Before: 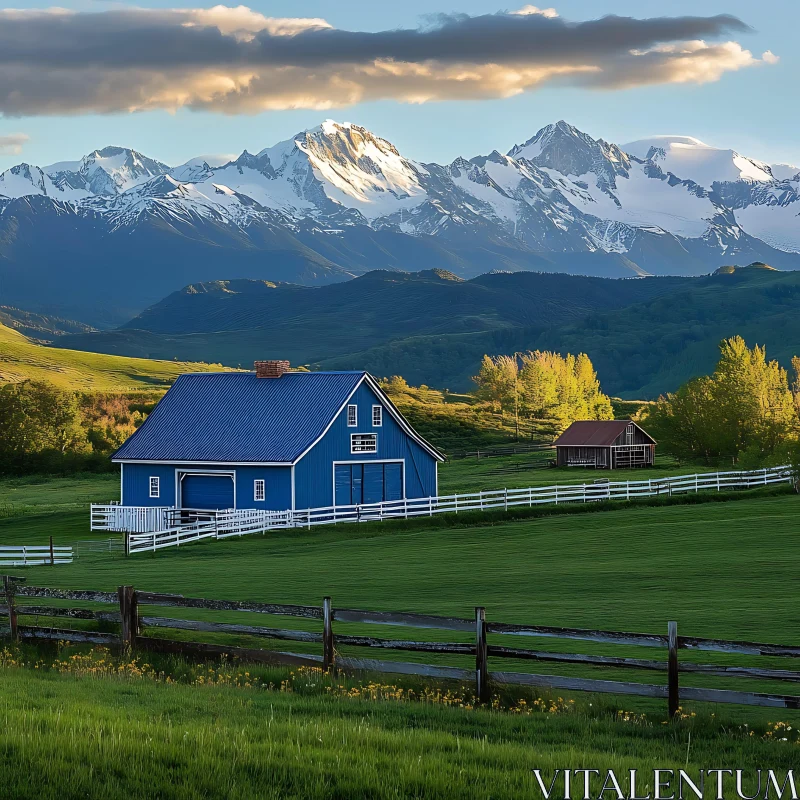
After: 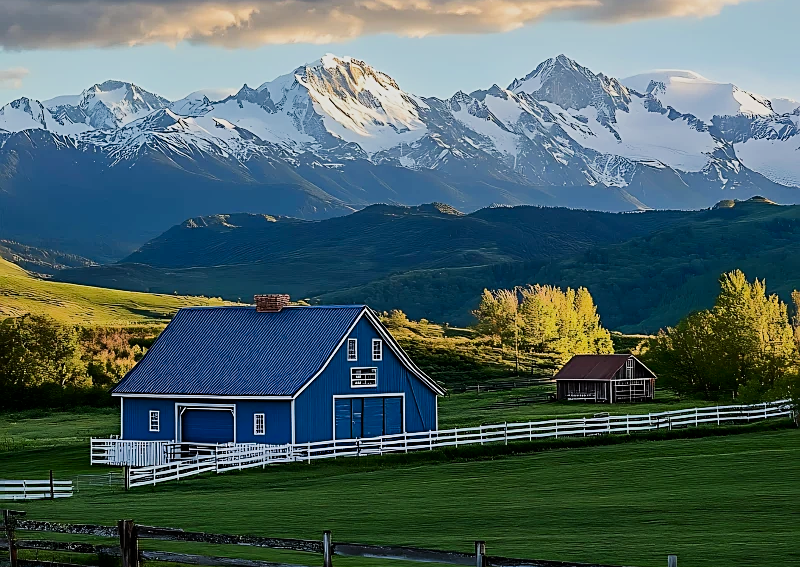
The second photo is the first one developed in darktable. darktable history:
sharpen: on, module defaults
filmic rgb: black relative exposure -7.65 EV, white relative exposure 4.56 EV, hardness 3.61
crop and rotate: top 8.264%, bottom 20.79%
contrast brightness saturation: contrast 0.184, saturation 0.309
color correction: highlights b* 0.034, saturation 0.818
